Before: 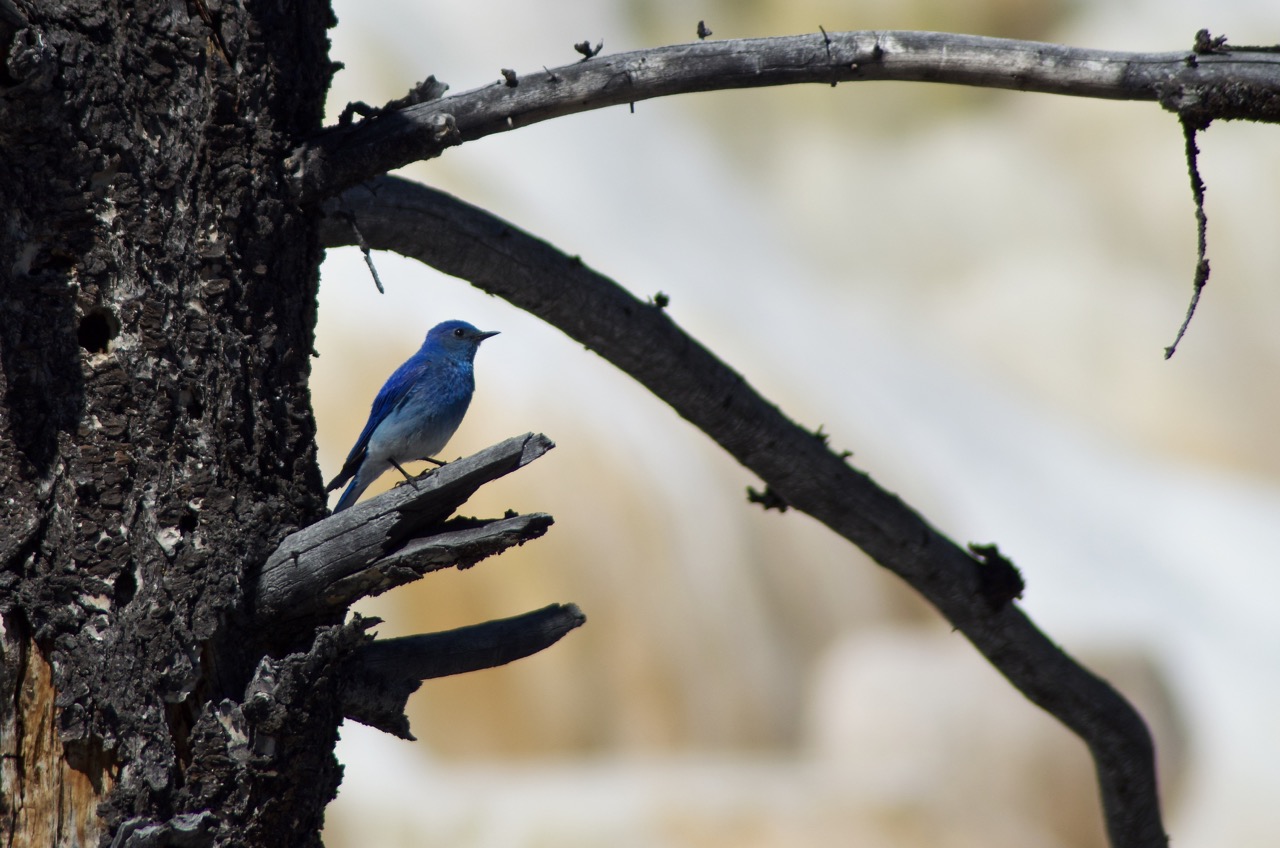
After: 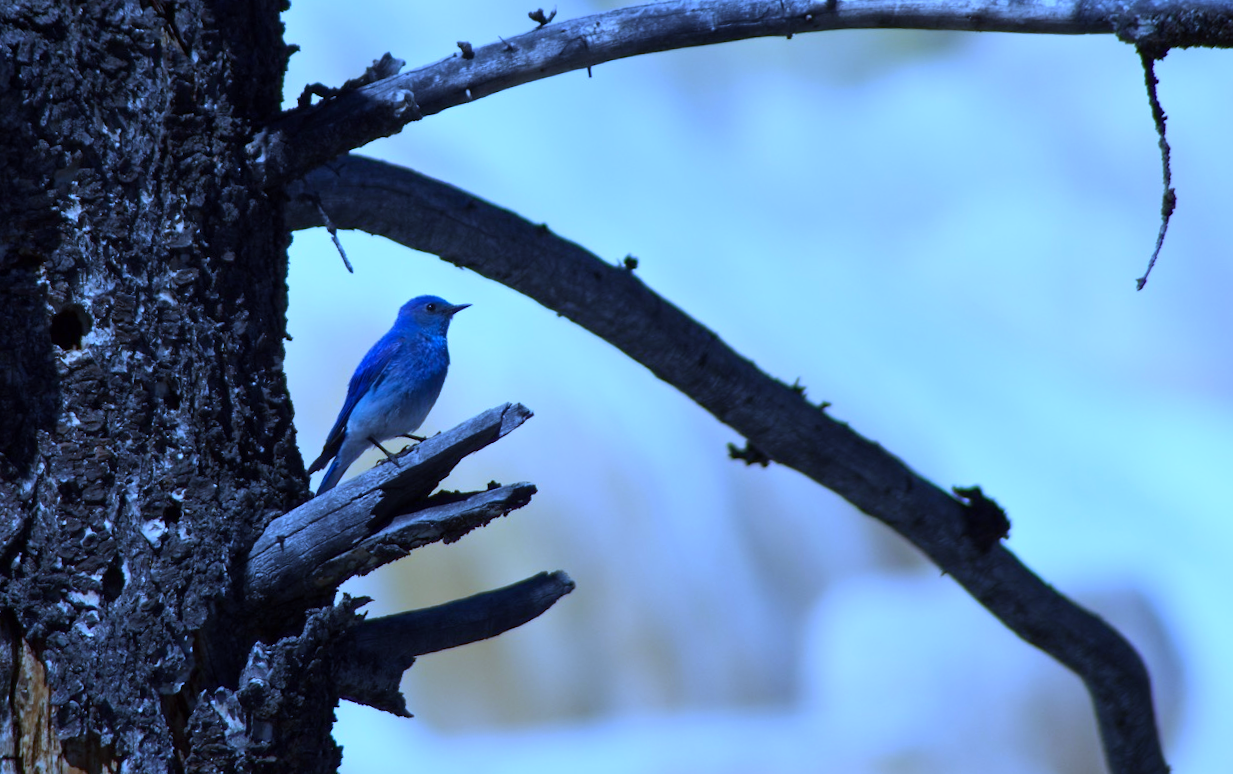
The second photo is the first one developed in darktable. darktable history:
white balance: red 0.766, blue 1.537
rotate and perspective: rotation -3.52°, crop left 0.036, crop right 0.964, crop top 0.081, crop bottom 0.919
